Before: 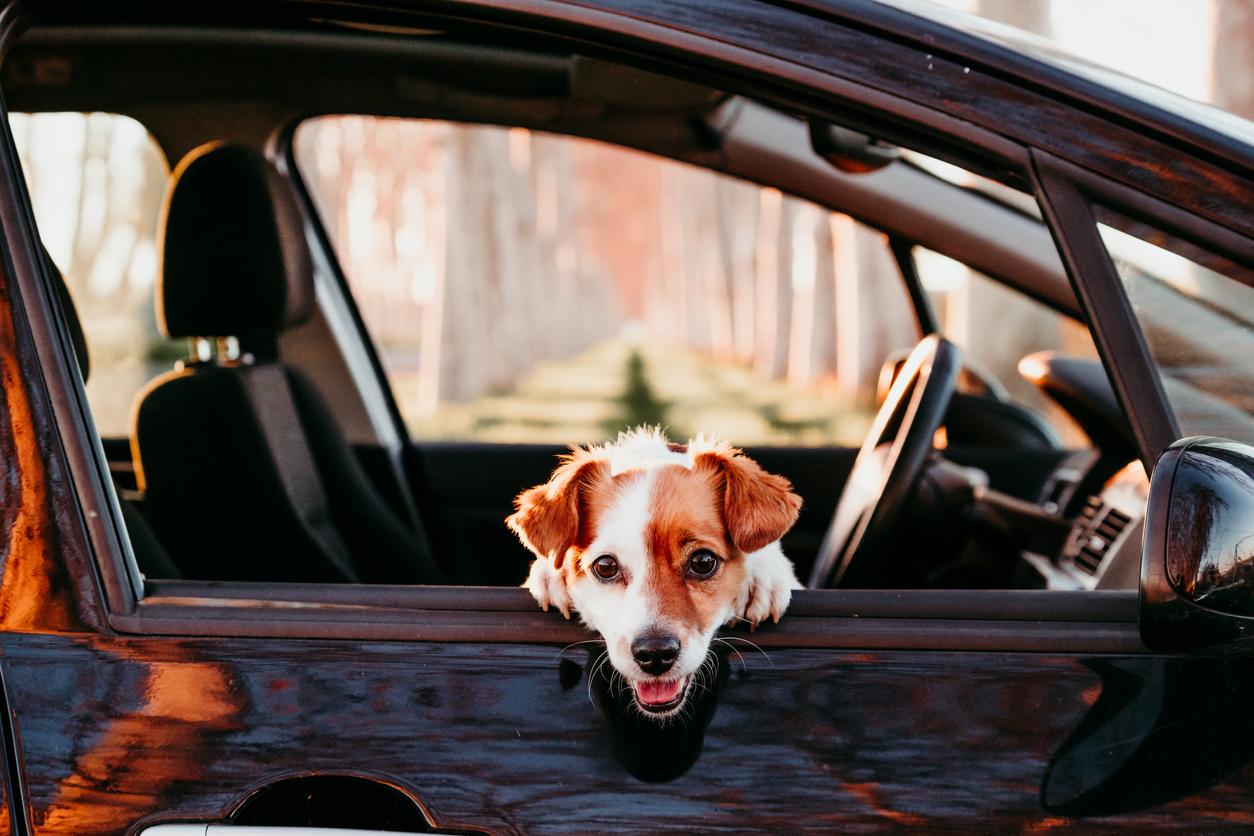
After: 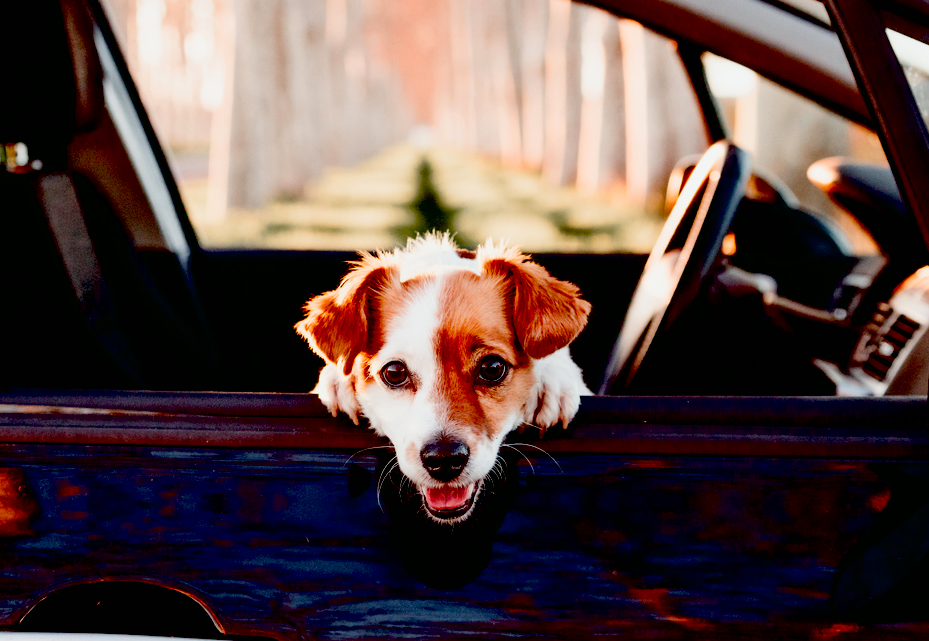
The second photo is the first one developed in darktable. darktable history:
crop: left 16.872%, top 23.294%, right 9.009%
exposure: black level correction 0.048, exposure 0.013 EV, compensate exposure bias true, compensate highlight preservation false
contrast brightness saturation: contrast 0.1, brightness 0.019, saturation 0.02
